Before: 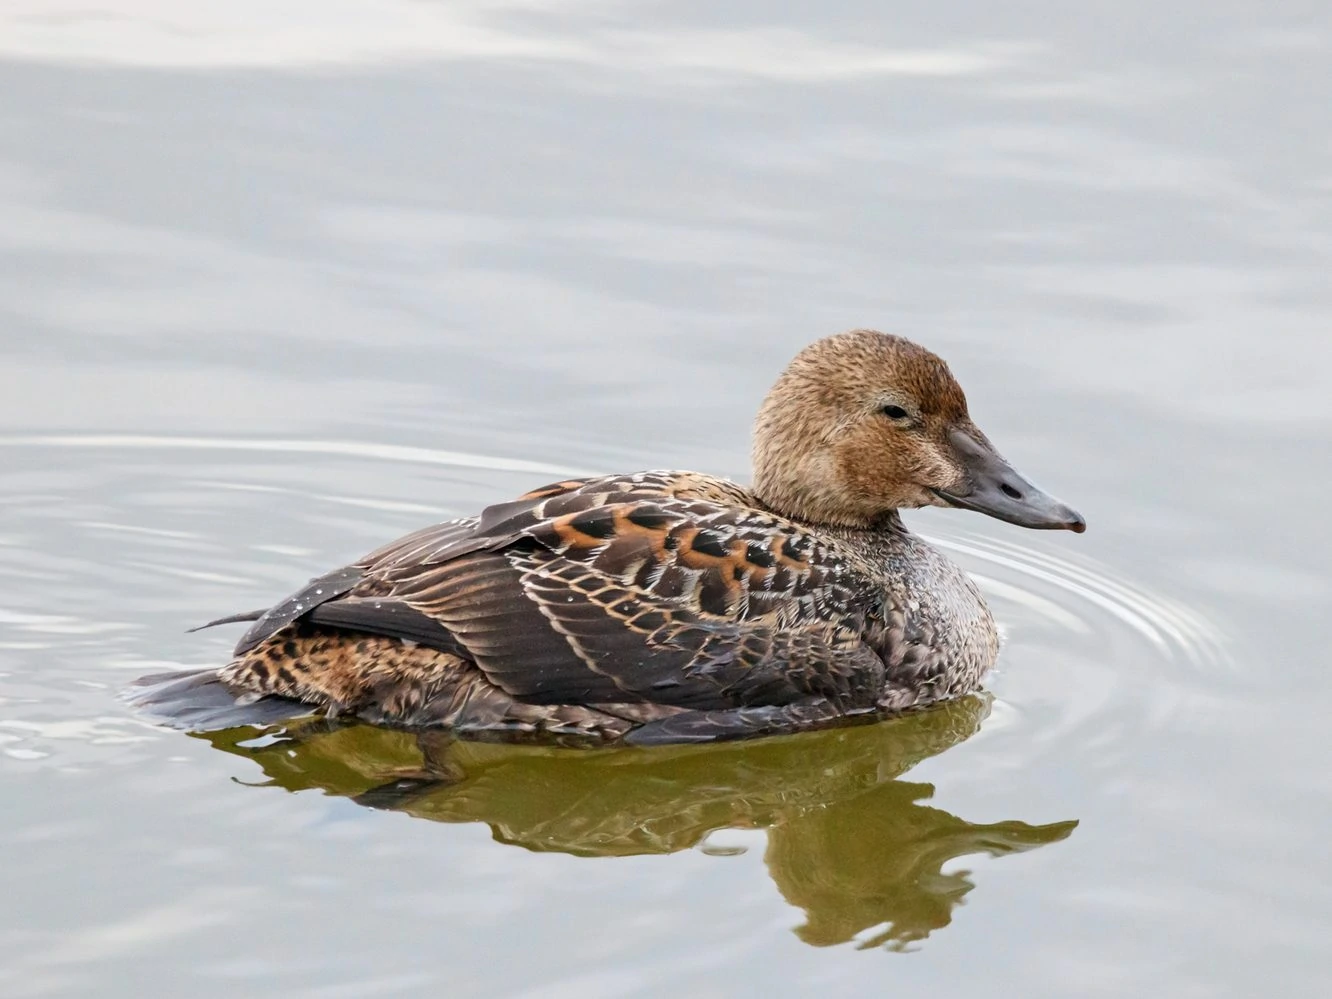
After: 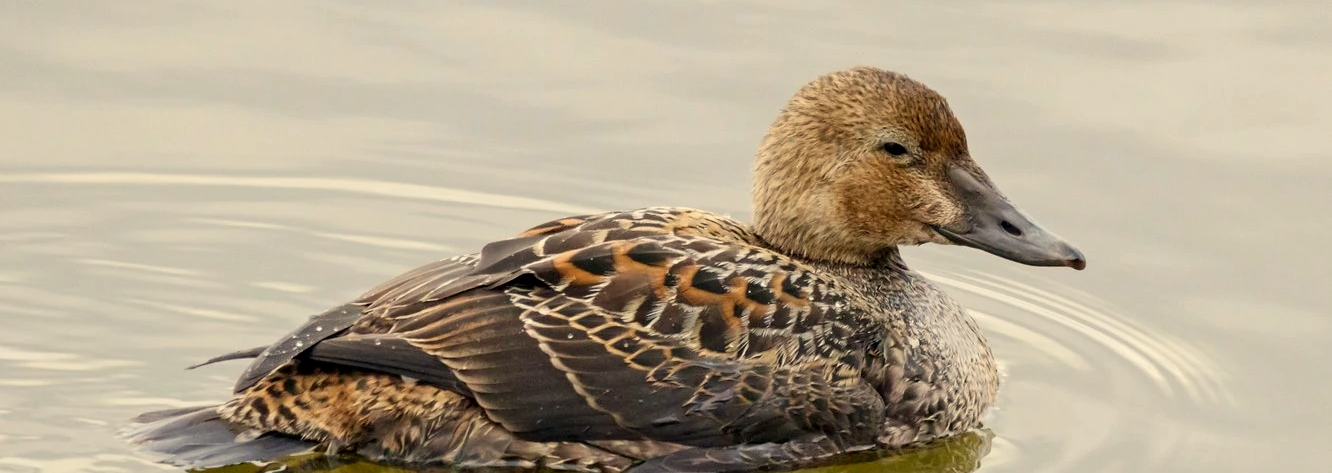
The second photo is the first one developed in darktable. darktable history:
color correction: highlights a* 1.43, highlights b* 17.9
crop and rotate: top 26.377%, bottom 26.199%
exposure: black level correction 0.002, exposure -0.1 EV, compensate highlight preservation false
